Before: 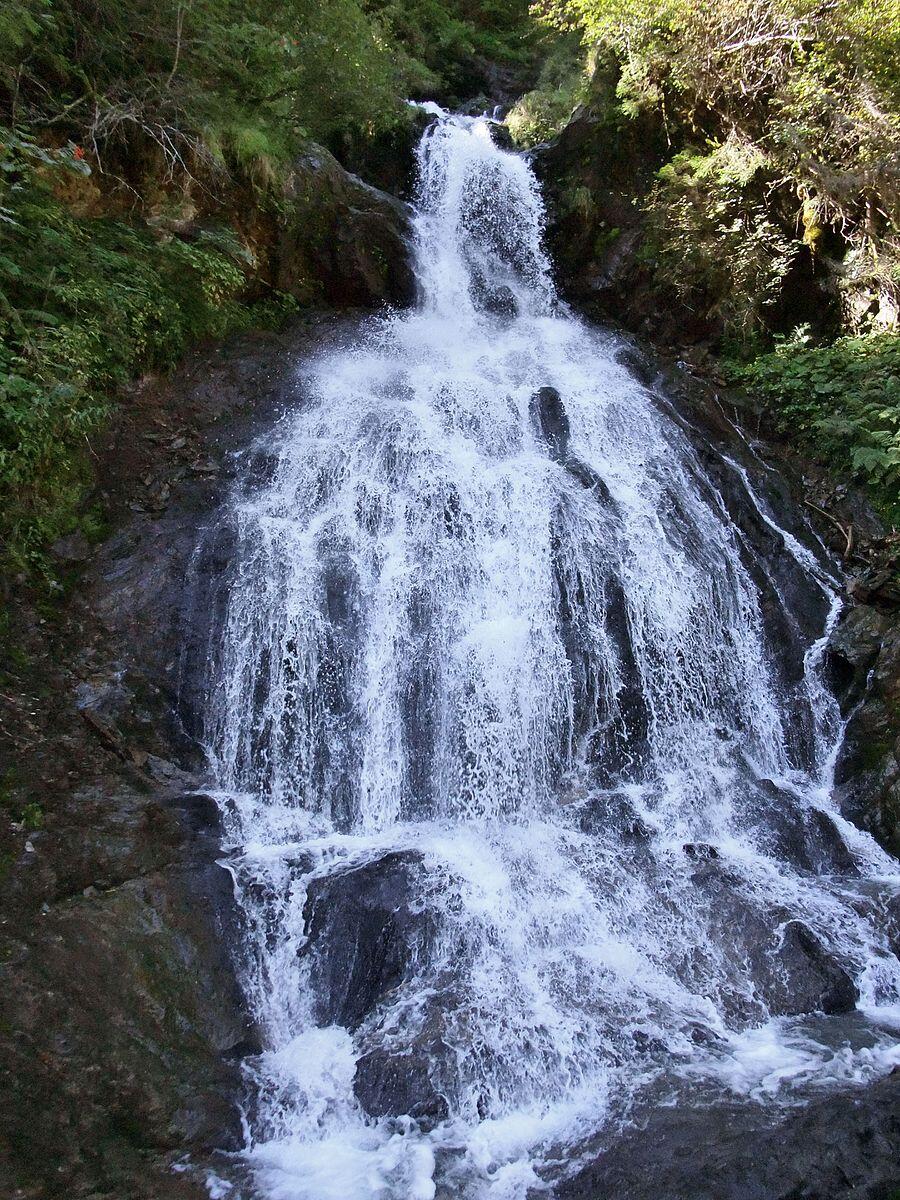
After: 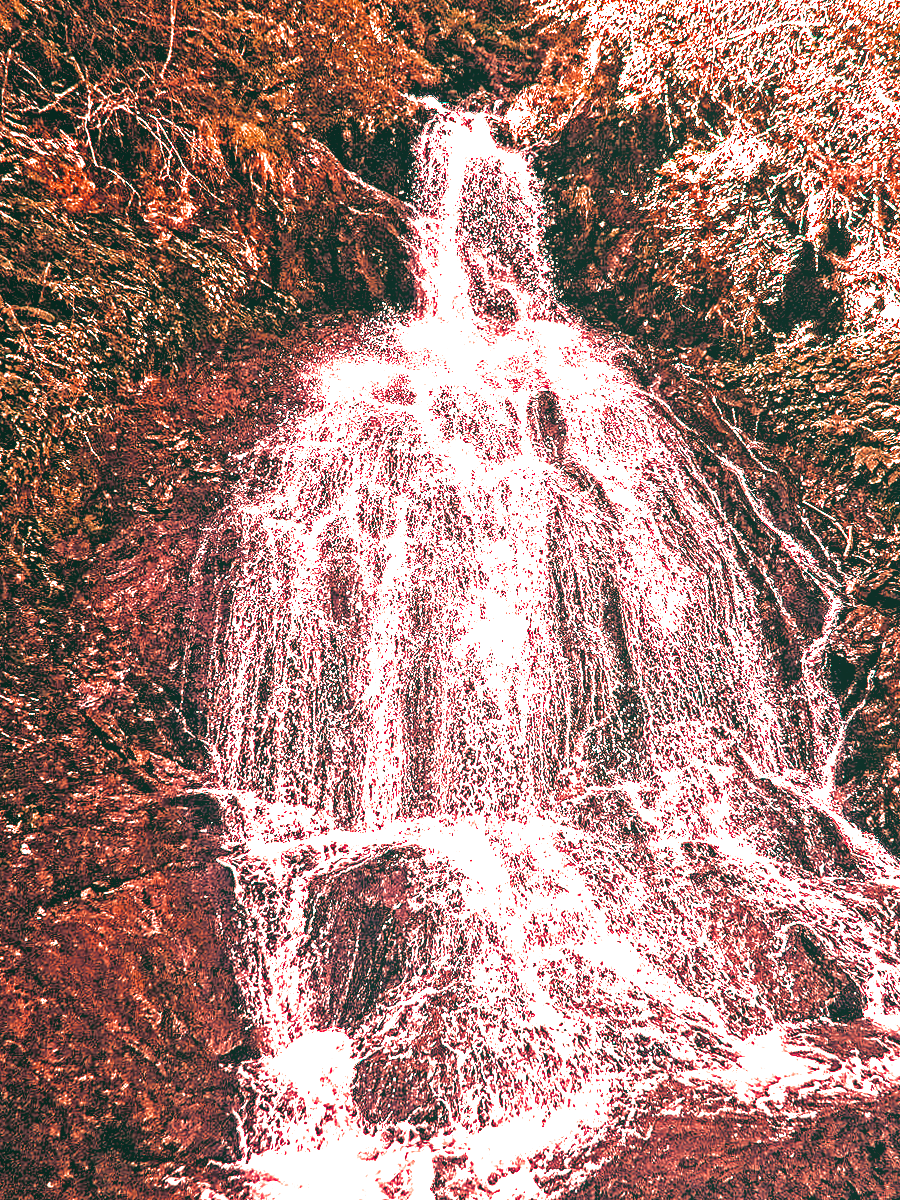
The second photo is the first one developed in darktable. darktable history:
lens correction: corrections distortion & TCA, scale 1, crop 1, focal 24, aperture 11, distance 1000, camera "Canon EOS 6D", lens "Canon EF 24-105mm f/4L IS USM"
white balance: red 3
split-toning: shadows › hue 216°, shadows › saturation 1, highlights › hue 57.6°, balance -33.4
rgb curve: curves: ch0 [(0.123, 0.061) (0.995, 0.887)]; ch1 [(0.06, 0.116) (1, 0.906)]; ch2 [(0, 0) (0.824, 0.69) (1, 1)], mode RGB, independent channels, compensate middle gray true
local contrast: highlights 68%, shadows 68%, detail 82%, midtone range 0.325
contrast equalizer: octaves 7, y [[0.406, 0.494, 0.589, 0.753, 0.877, 0.999], [0.5 ×6], [0.5 ×6], [0 ×6], [0 ×6]]
